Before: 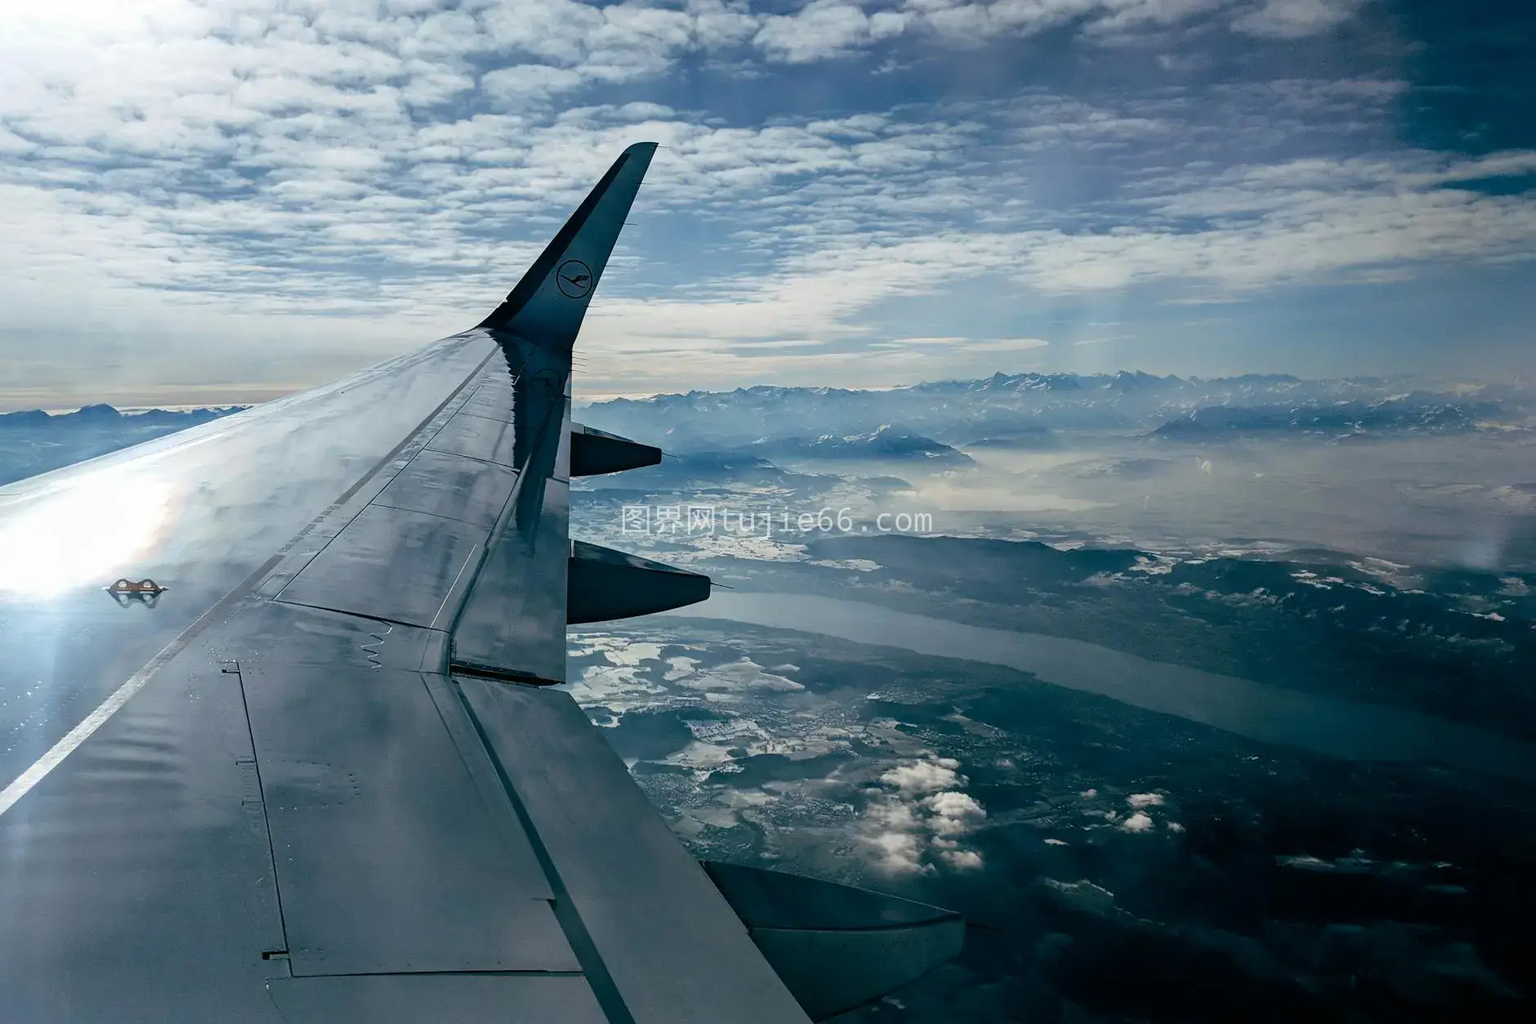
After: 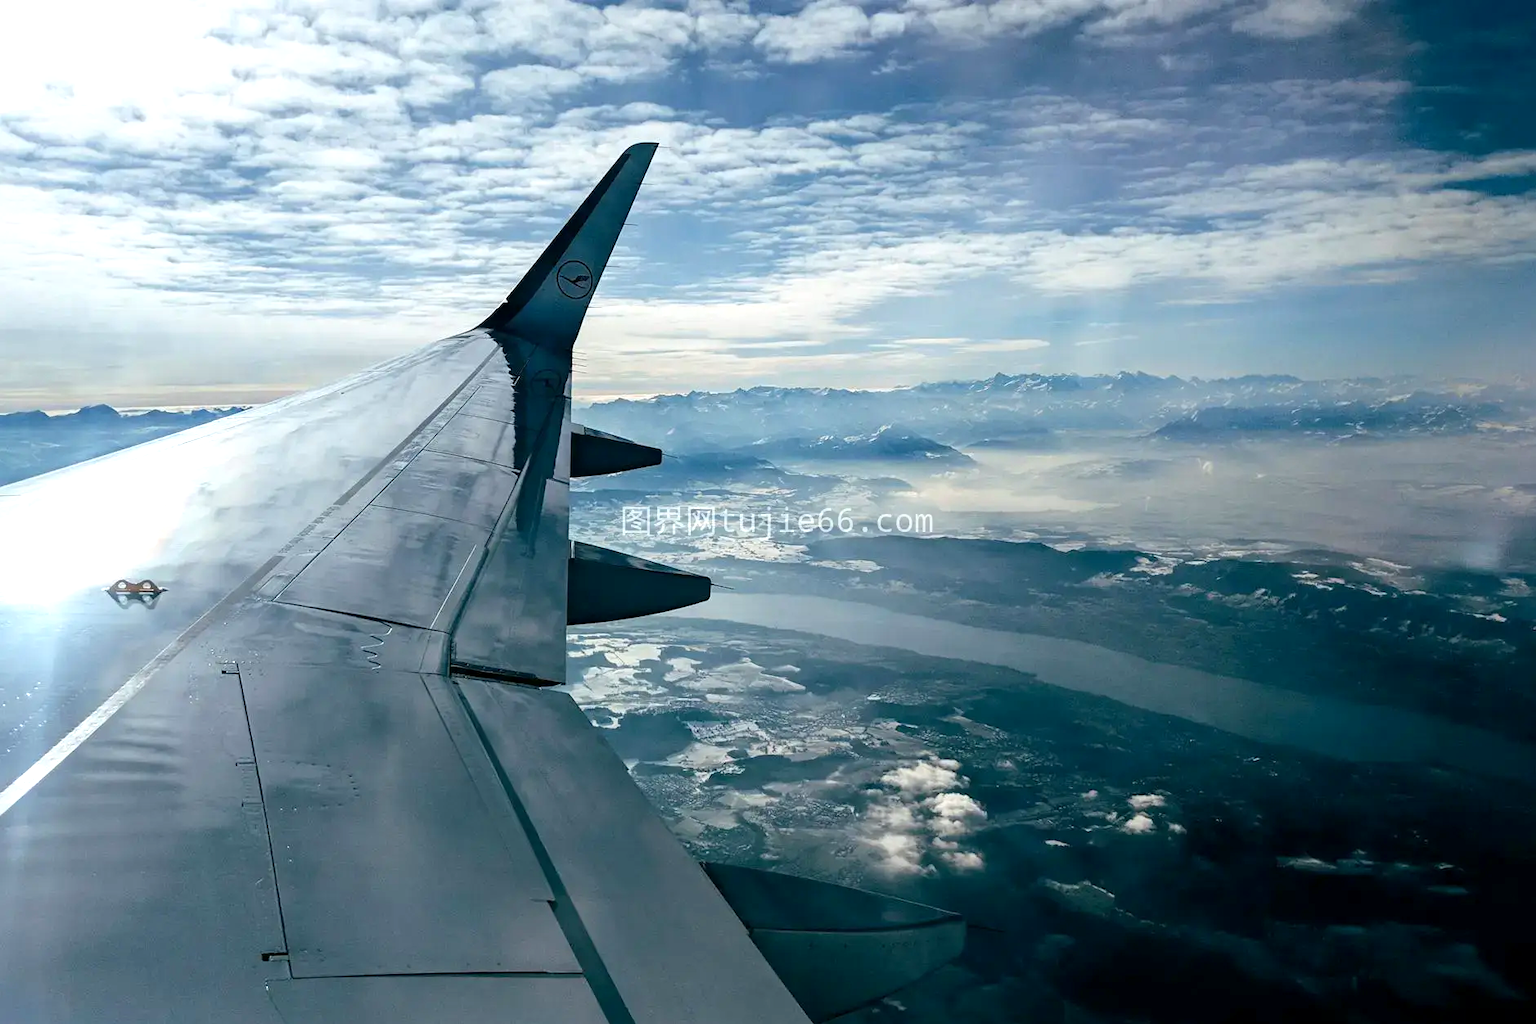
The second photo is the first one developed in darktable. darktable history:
crop and rotate: left 0.118%, bottom 0.008%
exposure: black level correction 0.001, exposure 0.498 EV, compensate exposure bias true, compensate highlight preservation false
